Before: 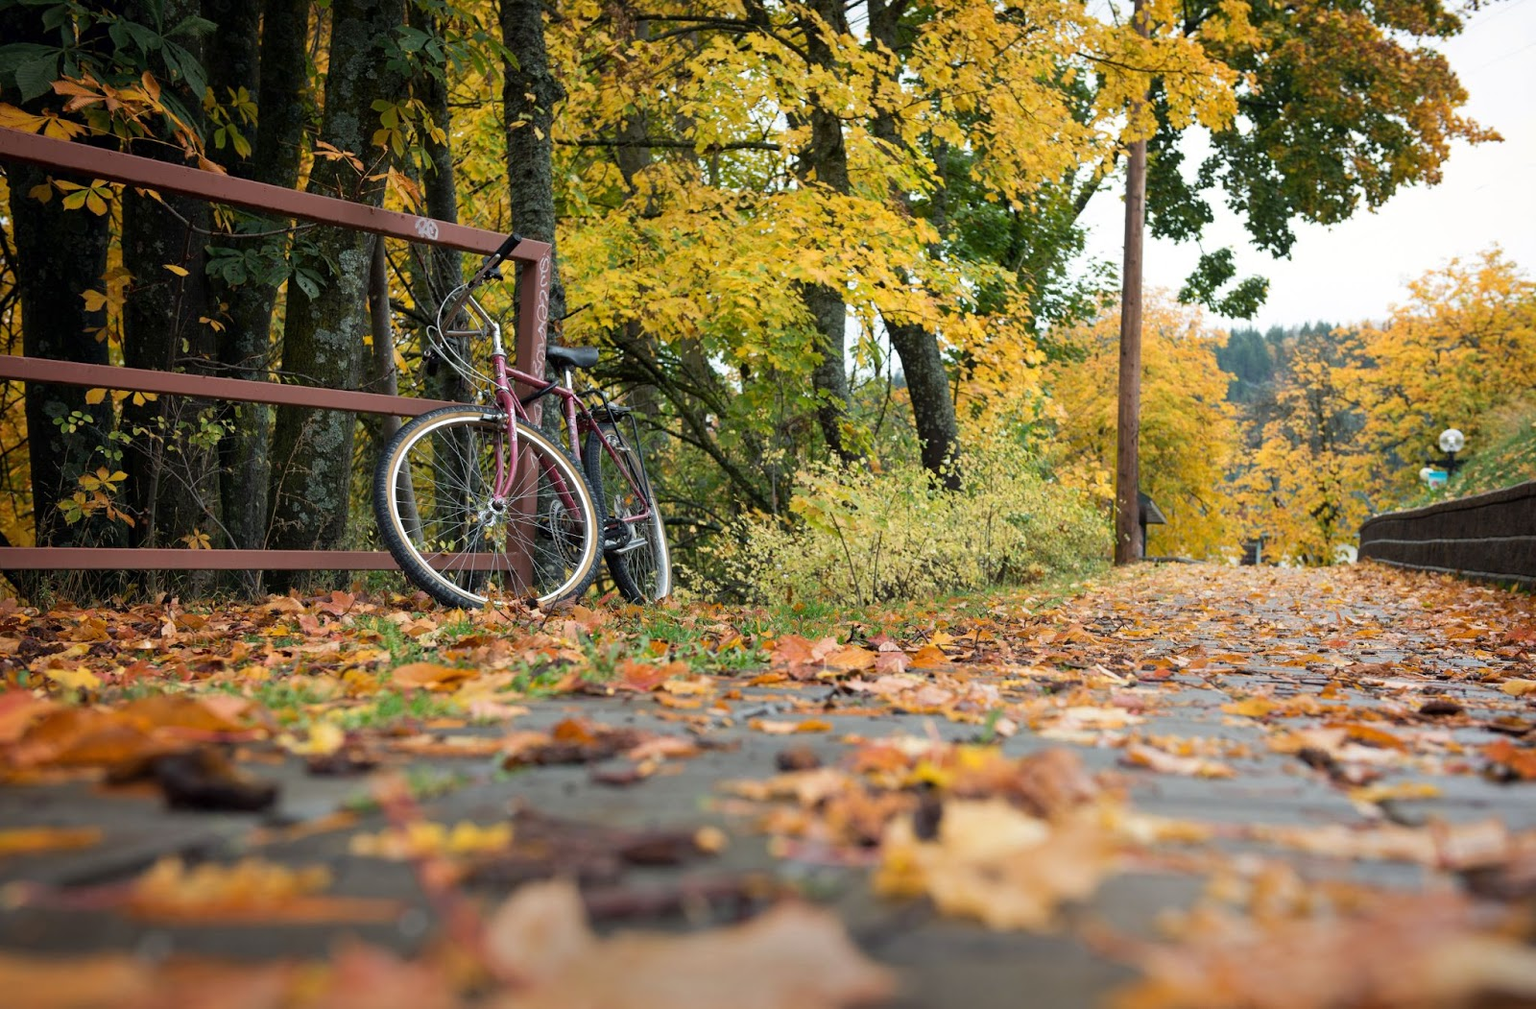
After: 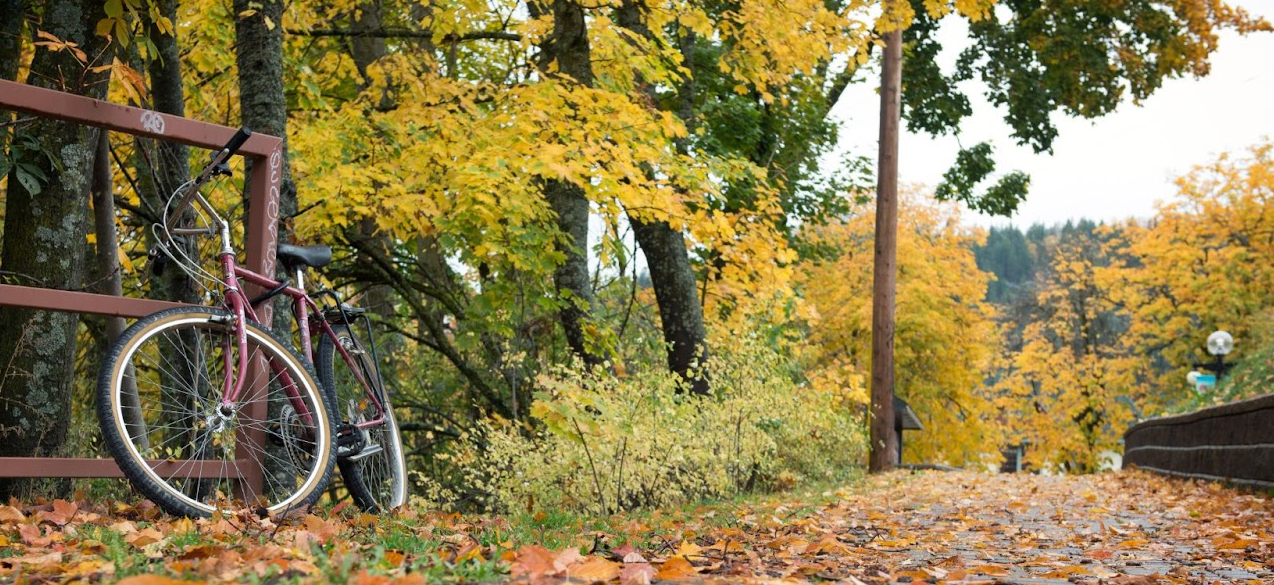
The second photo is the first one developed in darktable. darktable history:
crop: left 18.26%, top 11.104%, right 2.072%, bottom 33.234%
